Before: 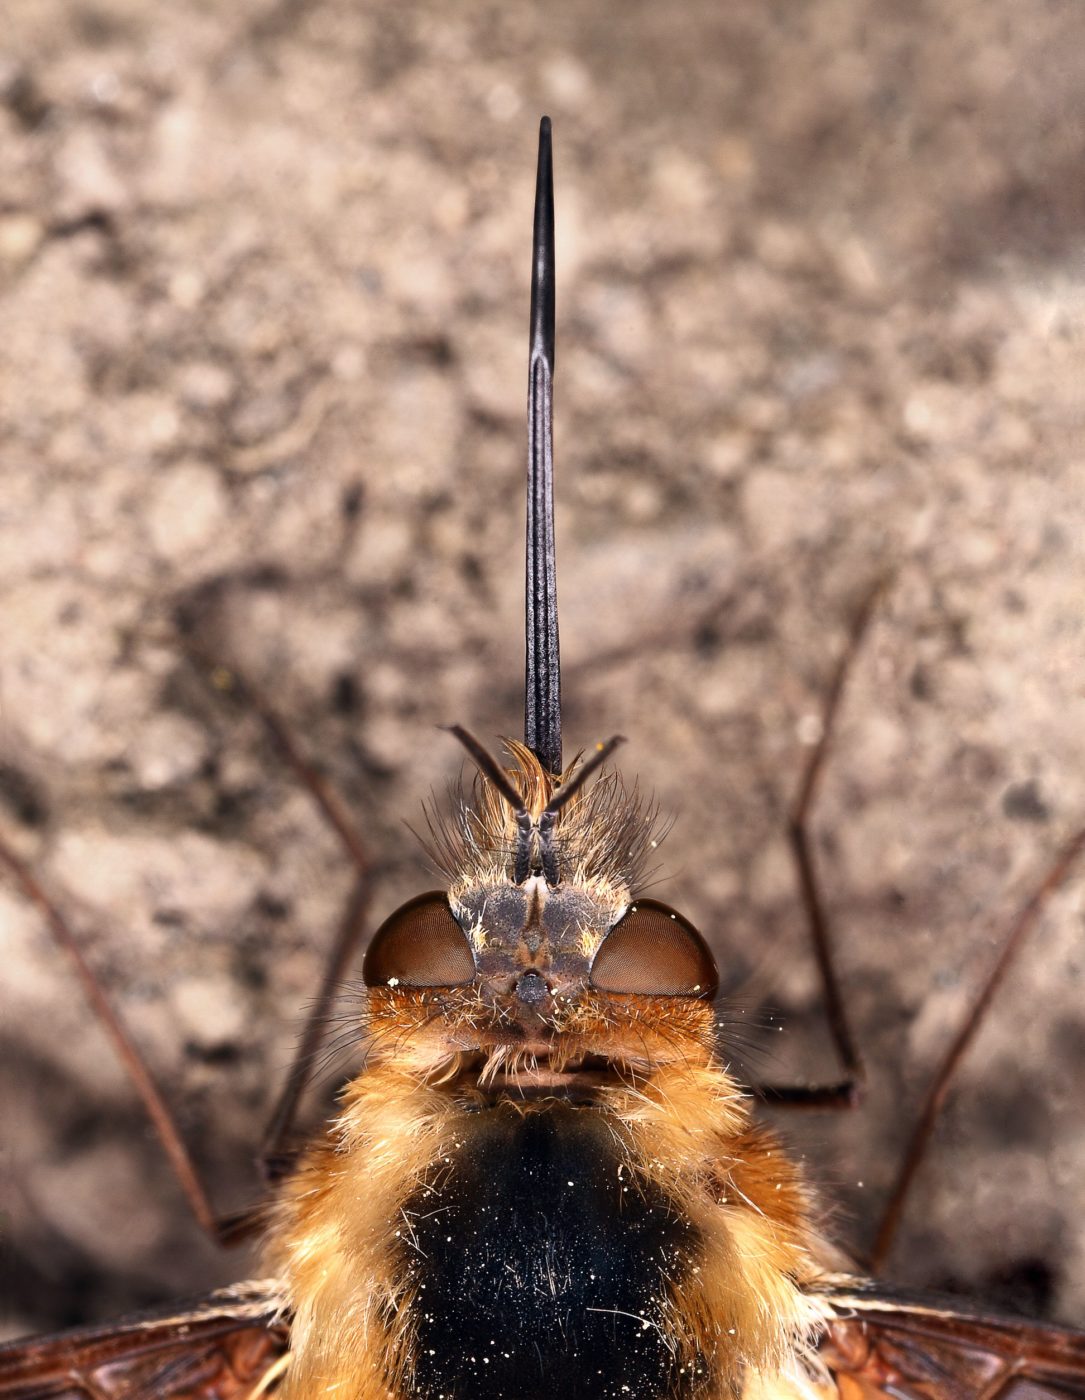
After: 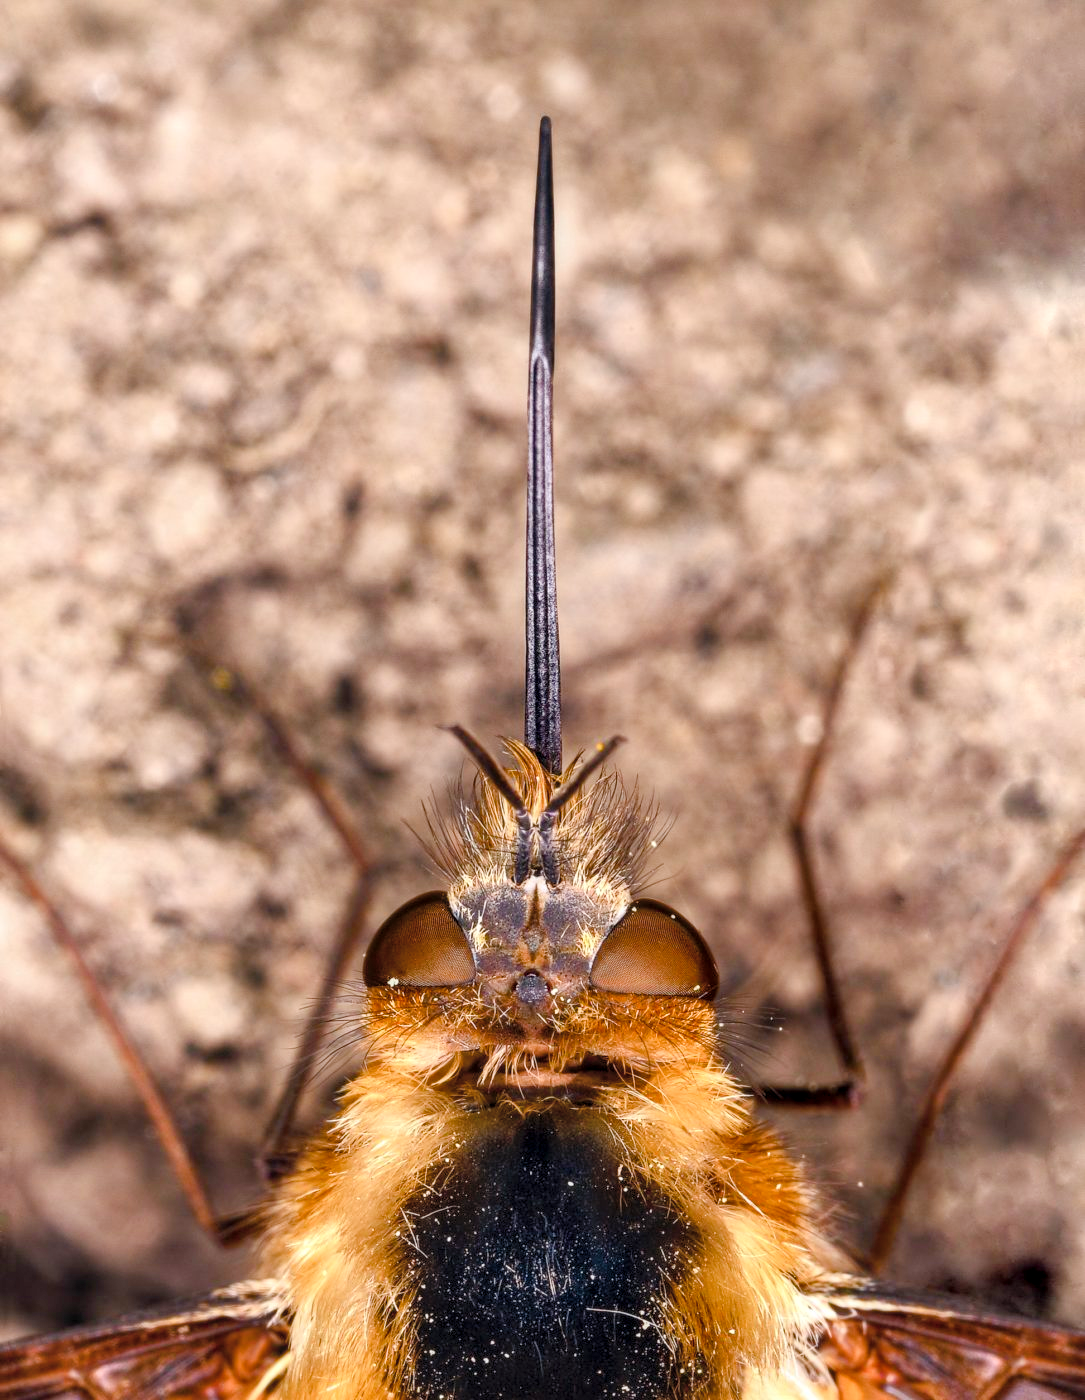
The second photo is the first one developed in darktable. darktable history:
contrast brightness saturation: brightness 0.143
color balance rgb: linear chroma grading › shadows 10.71%, linear chroma grading › highlights 10.712%, linear chroma grading › global chroma 14.542%, linear chroma grading › mid-tones 14.972%, perceptual saturation grading › global saturation 20%, perceptual saturation grading › highlights -48.929%, perceptual saturation grading › shadows 25.155%, global vibrance 20%
local contrast: on, module defaults
